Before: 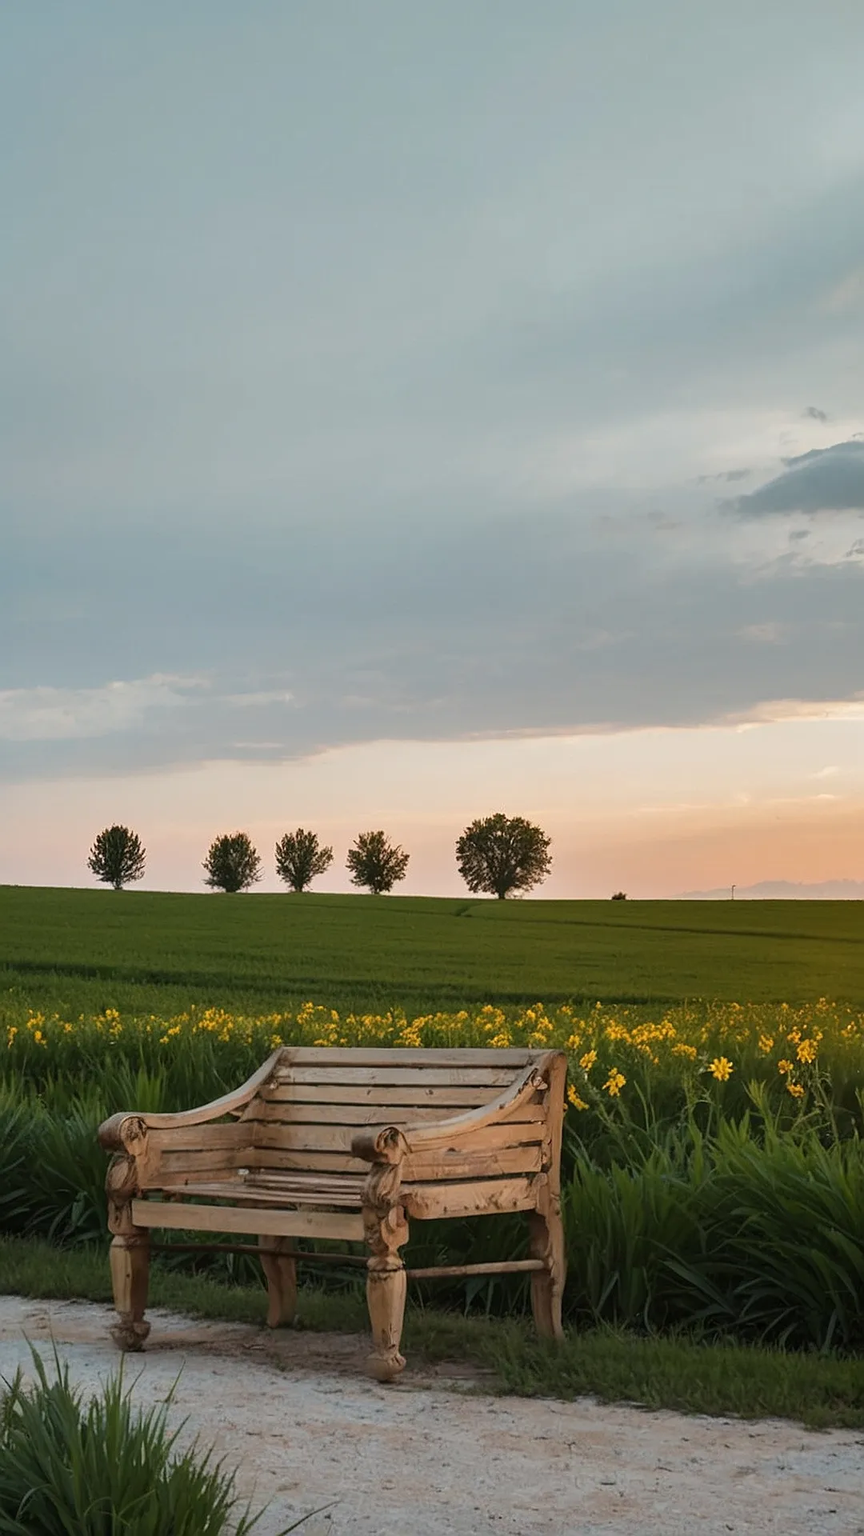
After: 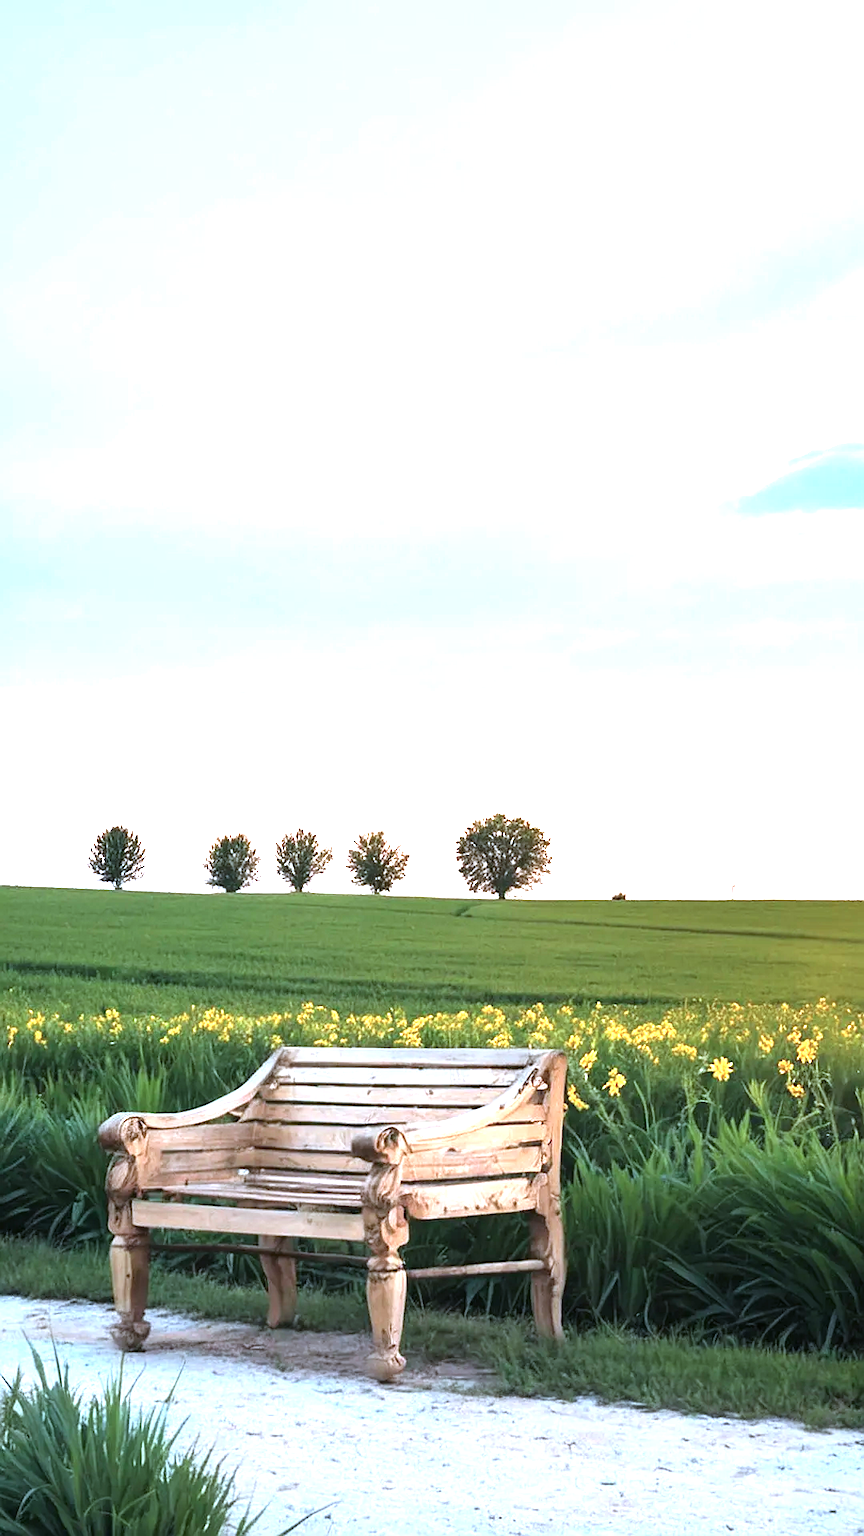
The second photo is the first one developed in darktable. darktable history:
tone equalizer: -8 EV -0.713 EV, -7 EV -0.724 EV, -6 EV -0.608 EV, -5 EV -0.367 EV, -3 EV 0.402 EV, -2 EV 0.6 EV, -1 EV 0.689 EV, +0 EV 0.765 EV
exposure: black level correction 0, exposure 1.292 EV, compensate highlight preservation false
color calibration: gray › normalize channels true, illuminant custom, x 0.392, y 0.392, temperature 3880.61 K, gamut compression 0.029
